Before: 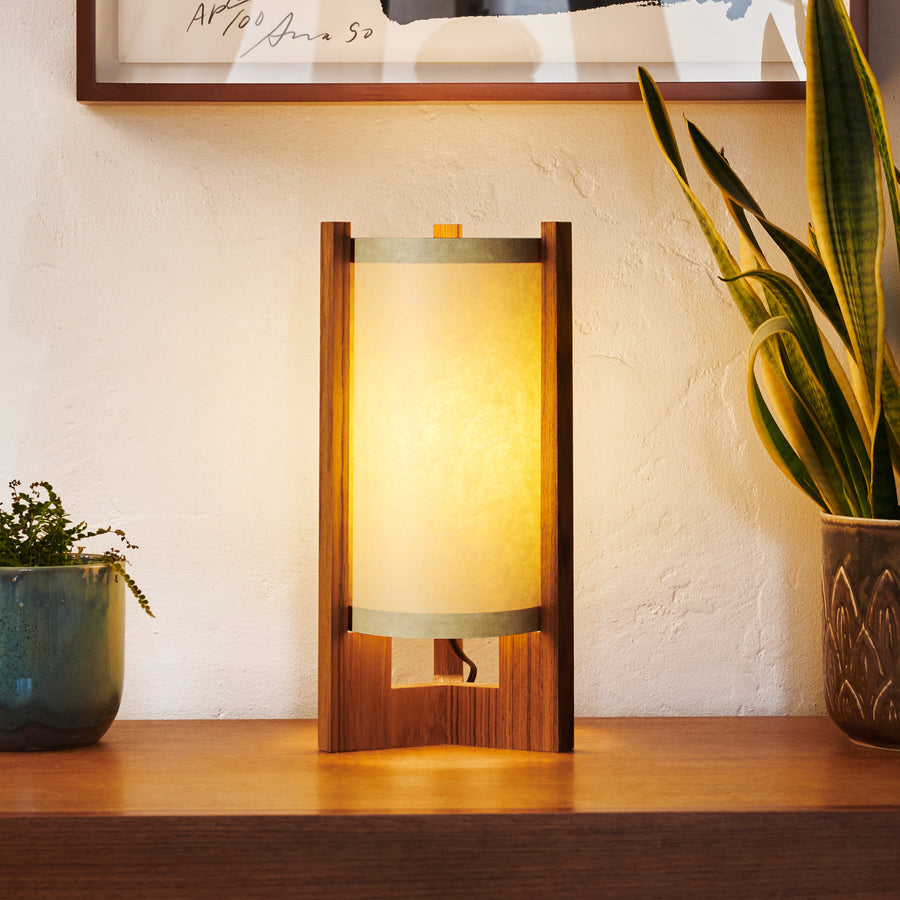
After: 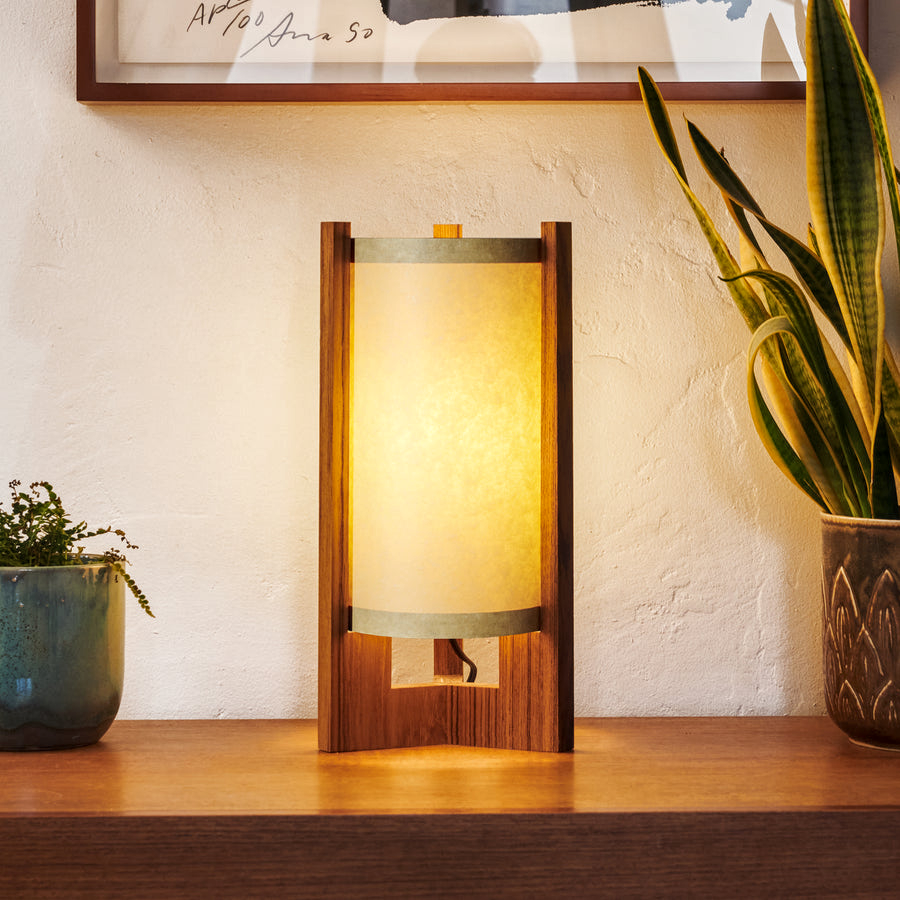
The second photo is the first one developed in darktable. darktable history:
white balance: emerald 1
local contrast: on, module defaults
